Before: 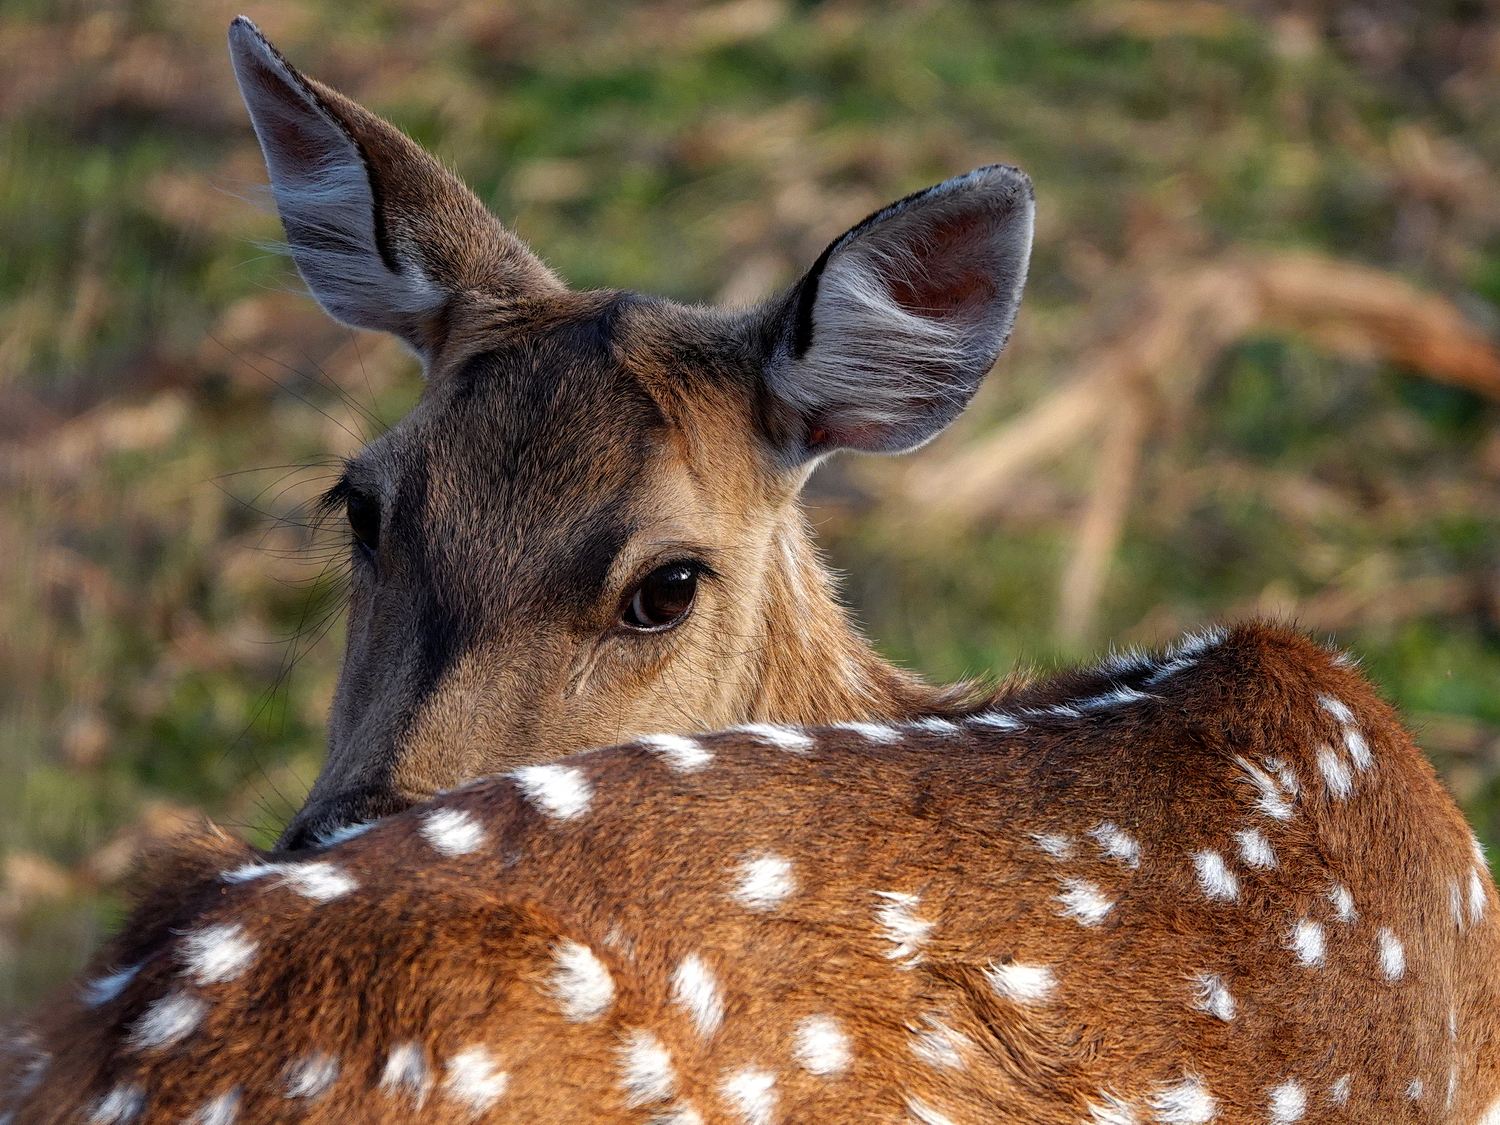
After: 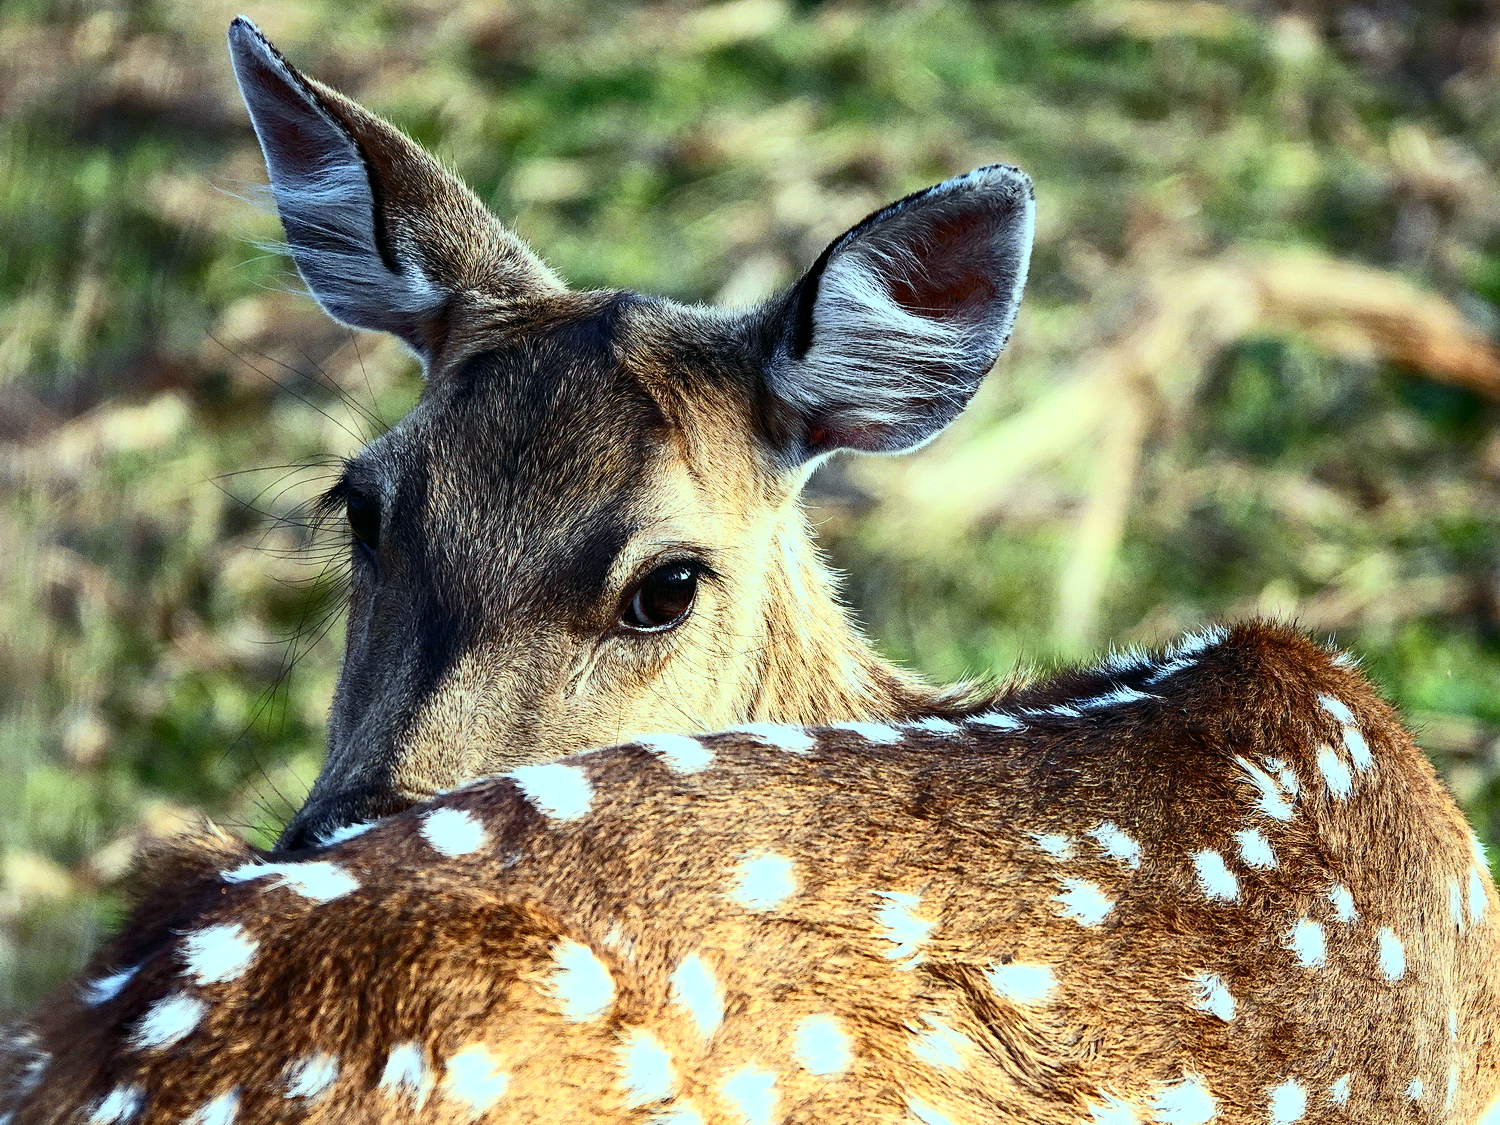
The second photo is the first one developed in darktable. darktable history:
contrast brightness saturation: contrast 0.39, brightness 0.1
color balance: mode lift, gamma, gain (sRGB), lift [0.997, 0.979, 1.021, 1.011], gamma [1, 1.084, 0.916, 0.998], gain [1, 0.87, 1.13, 1.101], contrast 4.55%, contrast fulcrum 38.24%, output saturation 104.09%
exposure: black level correction 0, exposure 0.6 EV, compensate highlight preservation false
haze removal: compatibility mode true, adaptive false
